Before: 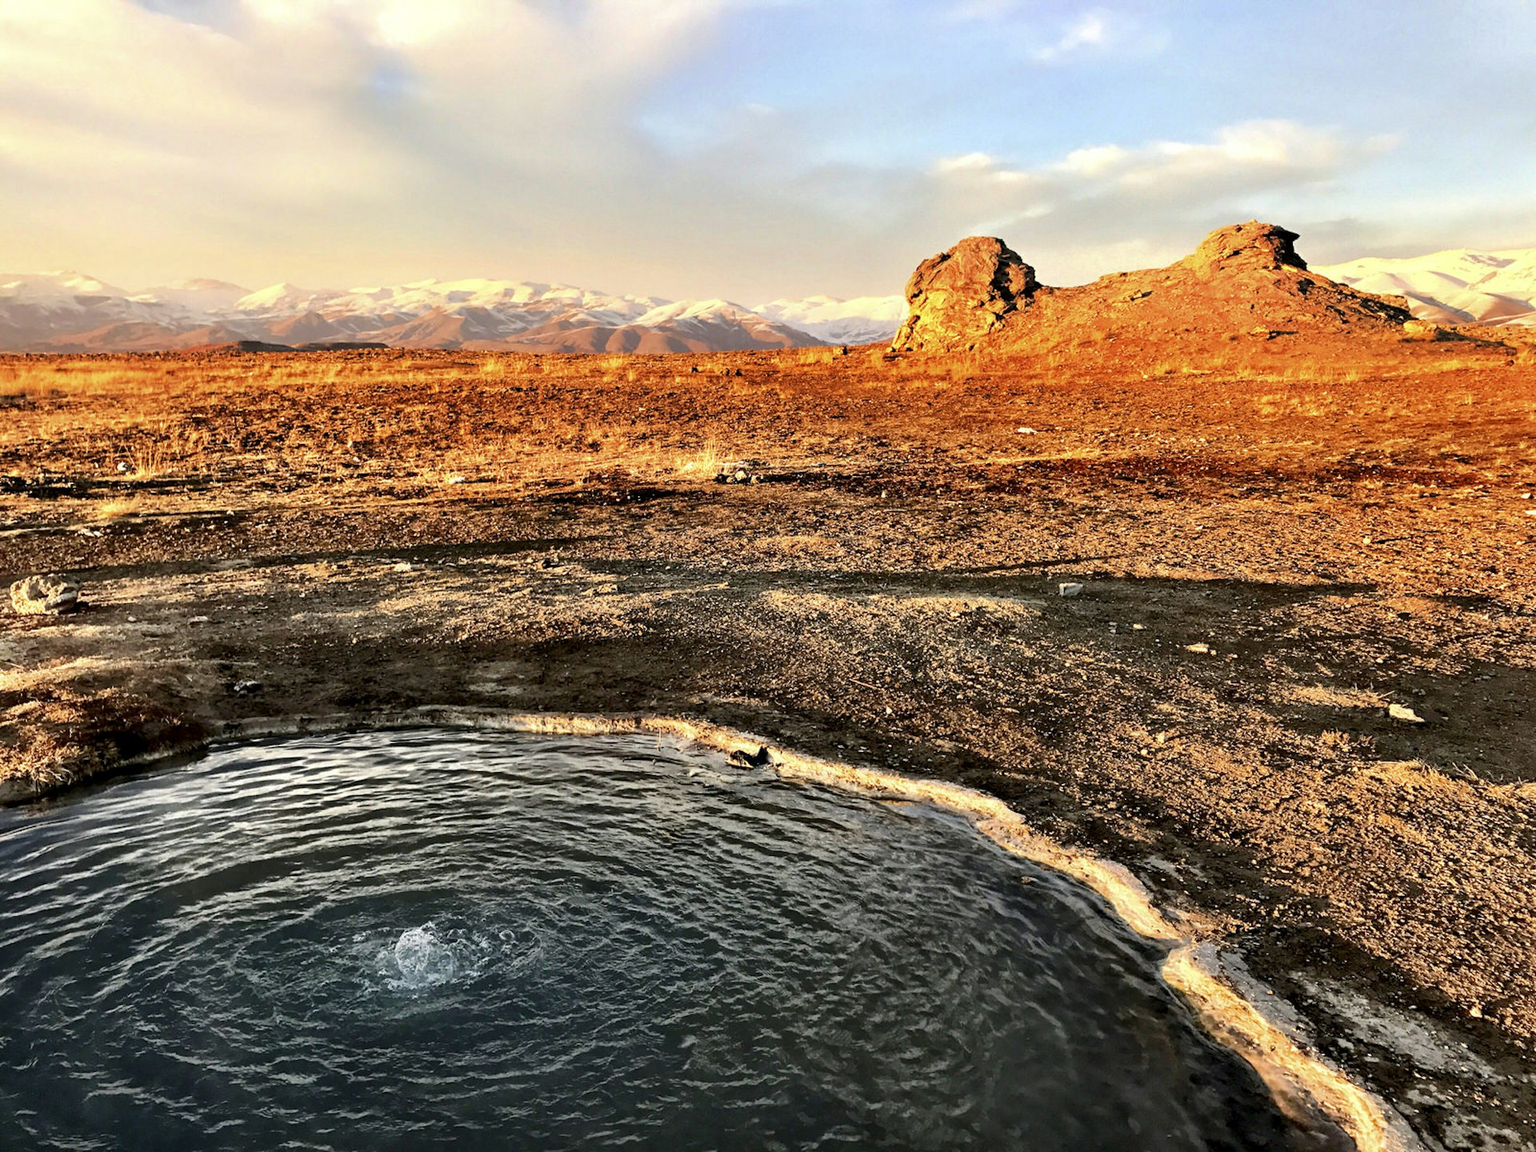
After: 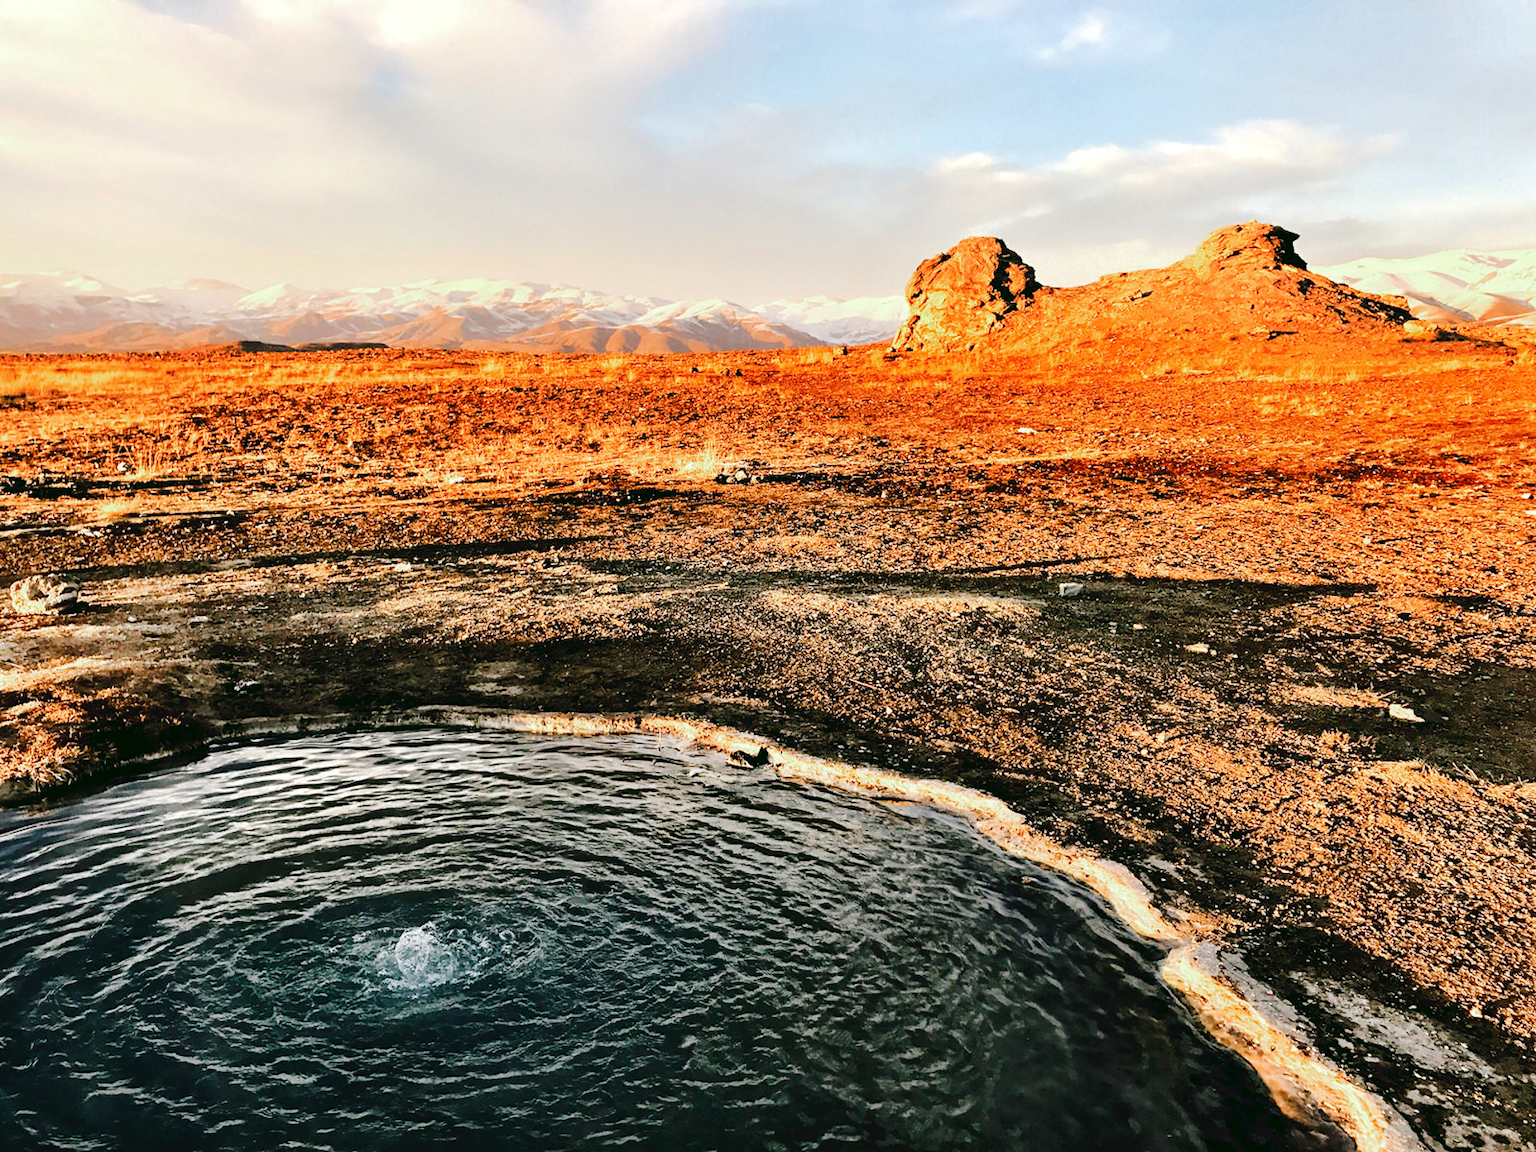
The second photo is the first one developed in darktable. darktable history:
tone curve: curves: ch0 [(0, 0) (0.003, 0.036) (0.011, 0.039) (0.025, 0.039) (0.044, 0.043) (0.069, 0.05) (0.1, 0.072) (0.136, 0.102) (0.177, 0.144) (0.224, 0.204) (0.277, 0.288) (0.335, 0.384) (0.399, 0.477) (0.468, 0.575) (0.543, 0.652) (0.623, 0.724) (0.709, 0.785) (0.801, 0.851) (0.898, 0.915) (1, 1)], preserve colors none
color look up table: target L [91.36, 90.6, 85.22, 86.98, 80.74, 71.79, 58.28, 56.72, 60.57, 51.08, 37.01, 27.71, 8.723, 200.55, 101.99, 88.77, 82.12, 77.07, 62.19, 60.91, 57.58, 55.92, 51.49, 45.65, 41.63, 37.35, 30.45, 30.9, 17.81, 81.12, 74.23, 64.09, 72.74, 55.87, 57.28, 52.54, 50.1, 35.95, 33.04, 32.08, 18.31, 10.78, 77.78, 63.11, 58.57, 59.13, 38.11, 36.32, 14.97], target a [-27.63, -21.67, -38.74, -41.41, -18.15, -33.46, -56.39, -38.74, -6.052, -14.03, -28.84, -20.61, -15.95, 0, 0, 2.694, 3.242, 27.2, 45.18, 32.01, 61.94, 45.62, 20.34, 51.72, 59.19, 50.47, 4.066, 36.09, 24.01, 20.65, 39.58, 24.57, 50.59, 66.92, 71.74, 20.61, 6.979, 41.78, 25.02, 19.18, 19.74, 14.48, -41.12, -42.03, -19.88, -20.53, -9.083, -19.14, -1.028], target b [41.12, 18.03, 25.37, 12.61, -0.641, 16.45, 36.65, 42.25, 5.789, 33.91, 24.54, 15.19, 11.45, 0, -0.001, 23.34, 57.48, 7.106, 61.44, 44.27, 32.64, 10.01, 46.44, 45.98, 46.46, 13.06, 3.067, 36.49, 27.34, -20.84, -13.43, -4.953, -32.11, -6.188, -28.67, -39.96, -60.47, -56.79, -21.03, -69.73, -38.32, -2.76, -24.12, -2.089, -44.53, -16.59, -18.4, -3.986, -18.61], num patches 49
